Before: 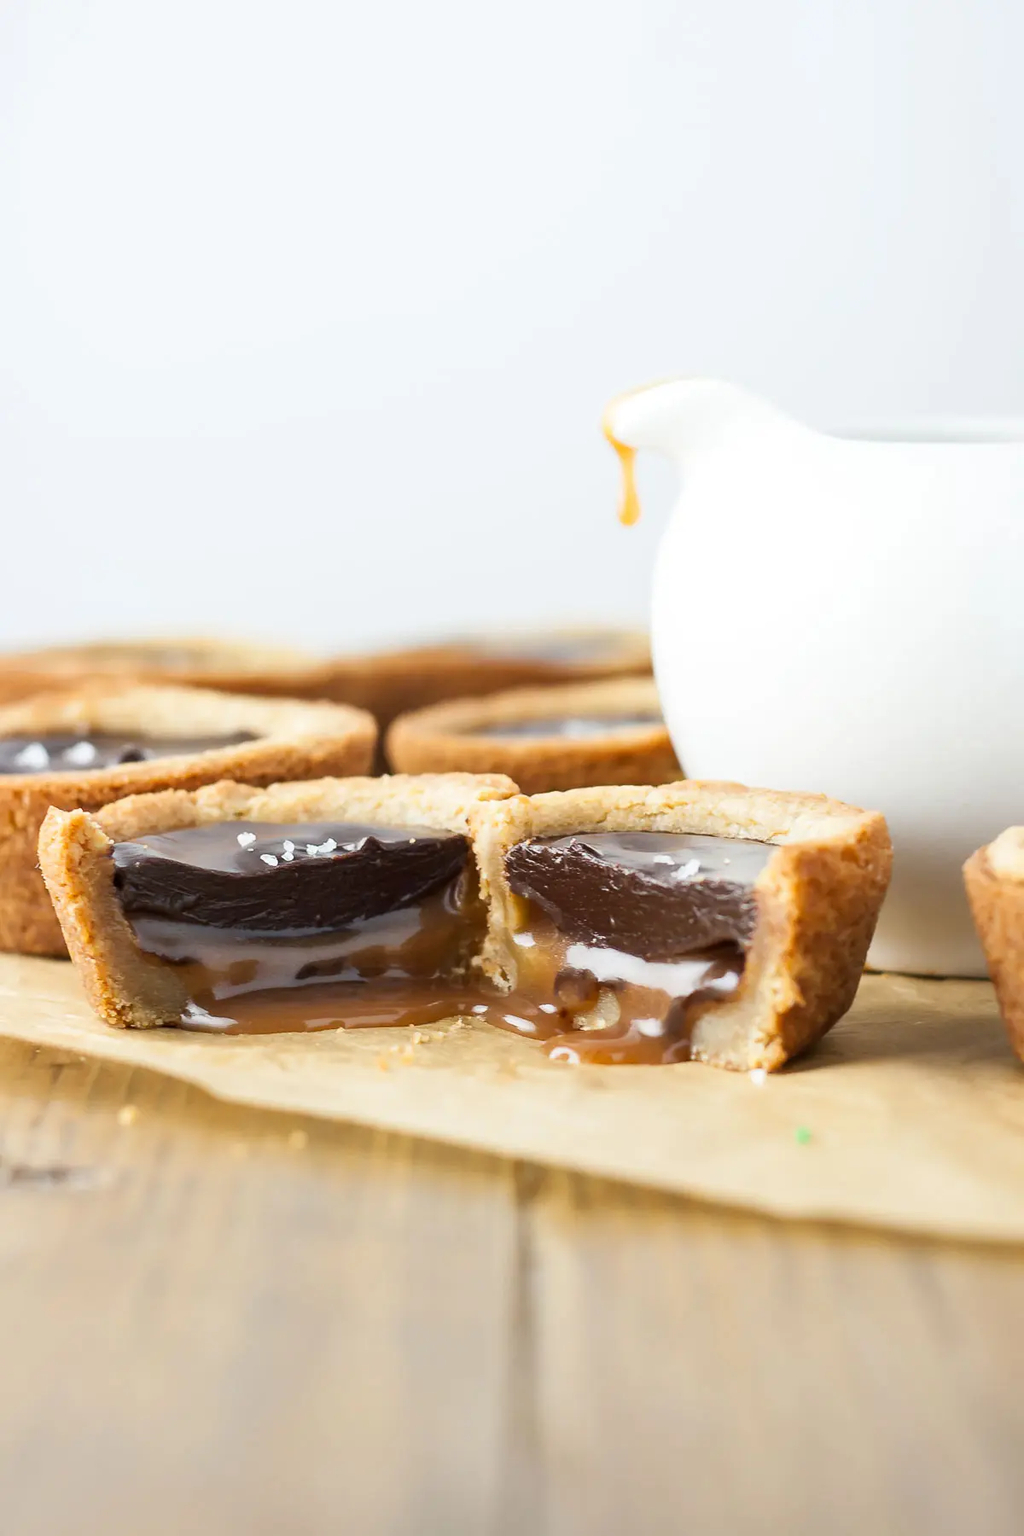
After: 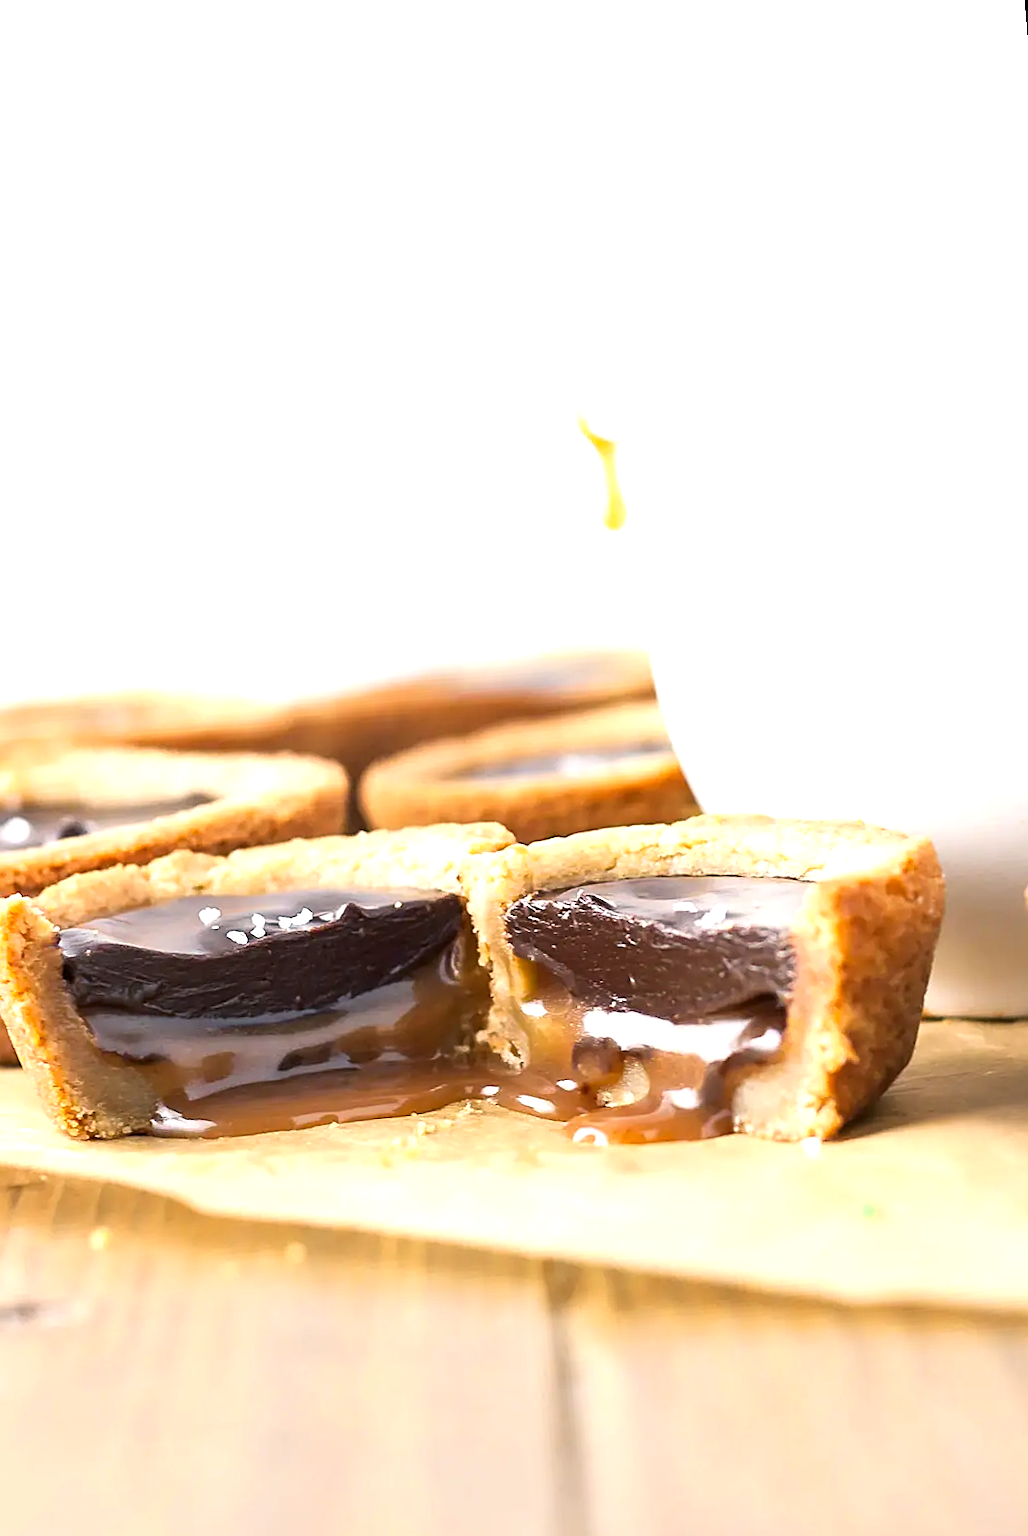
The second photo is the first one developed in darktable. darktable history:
contrast brightness saturation: contrast 0.04, saturation 0.07
sharpen: on, module defaults
crop: left 11.225%, top 5.381%, right 9.565%, bottom 10.314%
exposure: exposure 0.6 EV, compensate highlight preservation false
rotate and perspective: rotation -4.2°, shear 0.006, automatic cropping off
color balance rgb: shadows lift › chroma 1.41%, shadows lift › hue 260°, power › chroma 0.5%, power › hue 260°, highlights gain › chroma 1%, highlights gain › hue 27°, saturation formula JzAzBz (2021)
